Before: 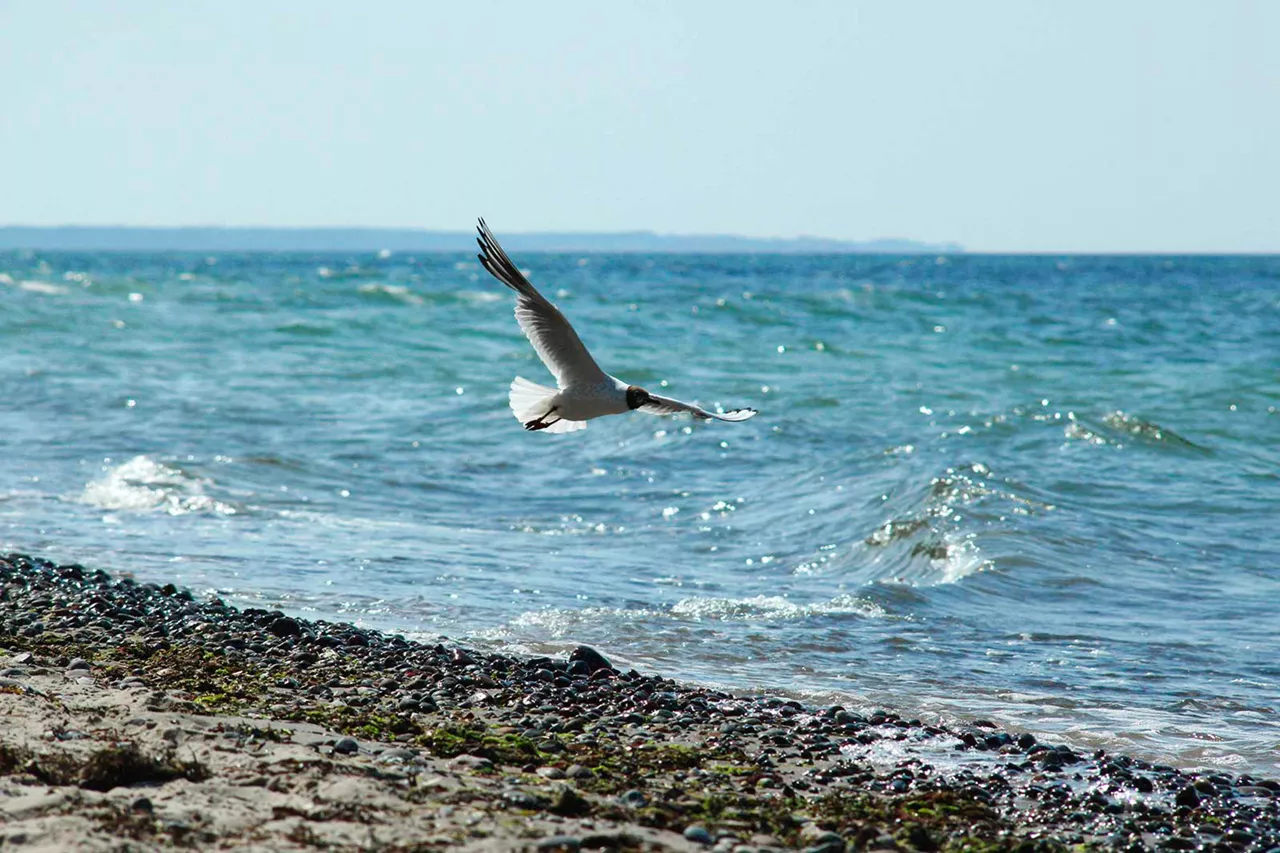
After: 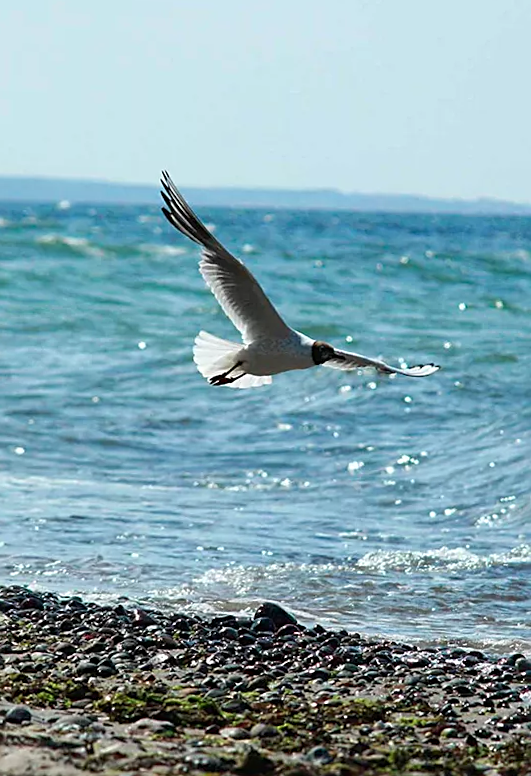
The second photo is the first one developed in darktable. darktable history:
rotate and perspective: rotation -0.013°, lens shift (vertical) -0.027, lens shift (horizontal) 0.178, crop left 0.016, crop right 0.989, crop top 0.082, crop bottom 0.918
crop: left 28.583%, right 29.231%
sharpen: on, module defaults
